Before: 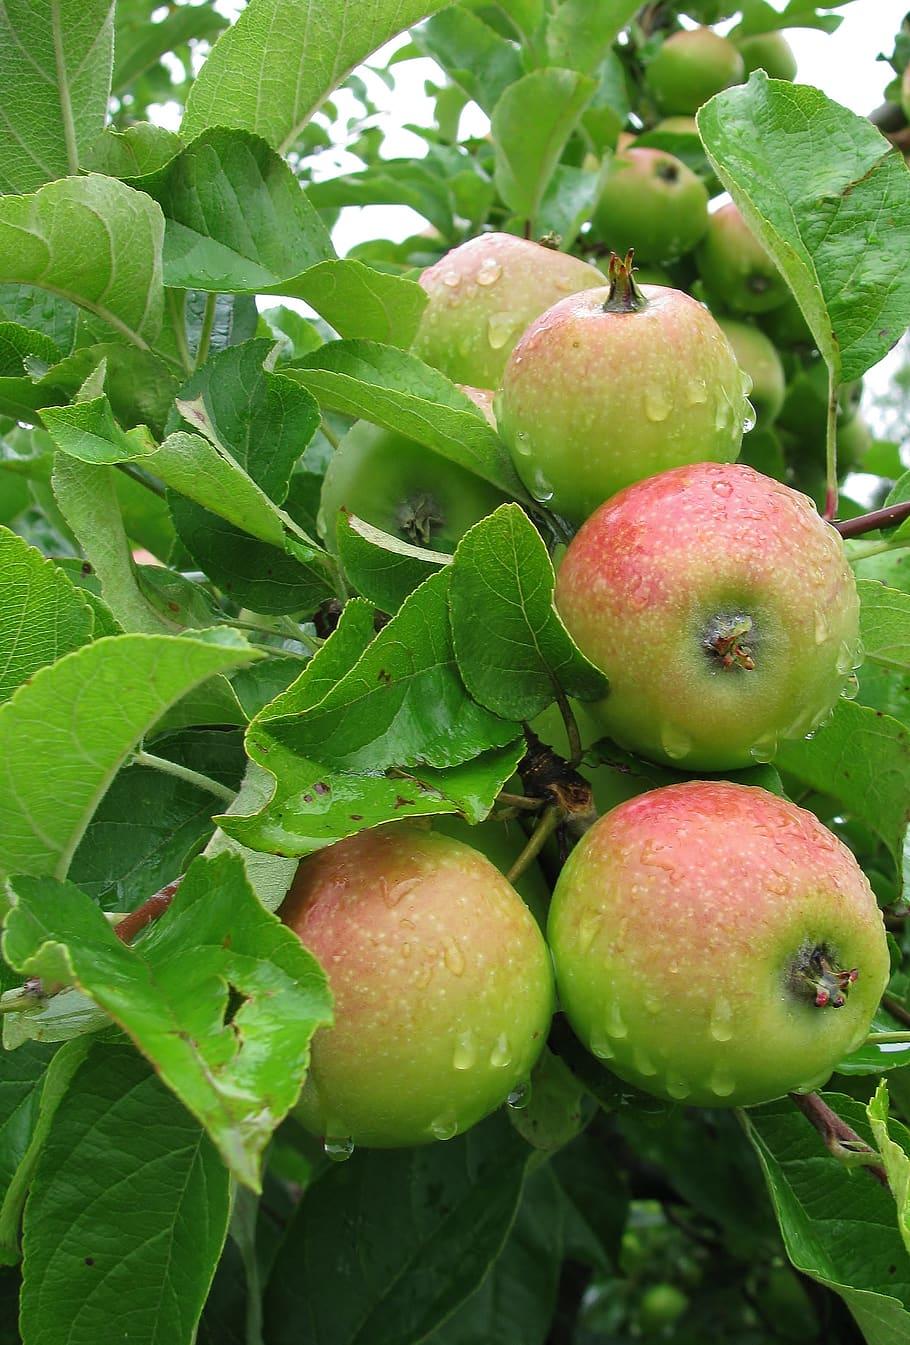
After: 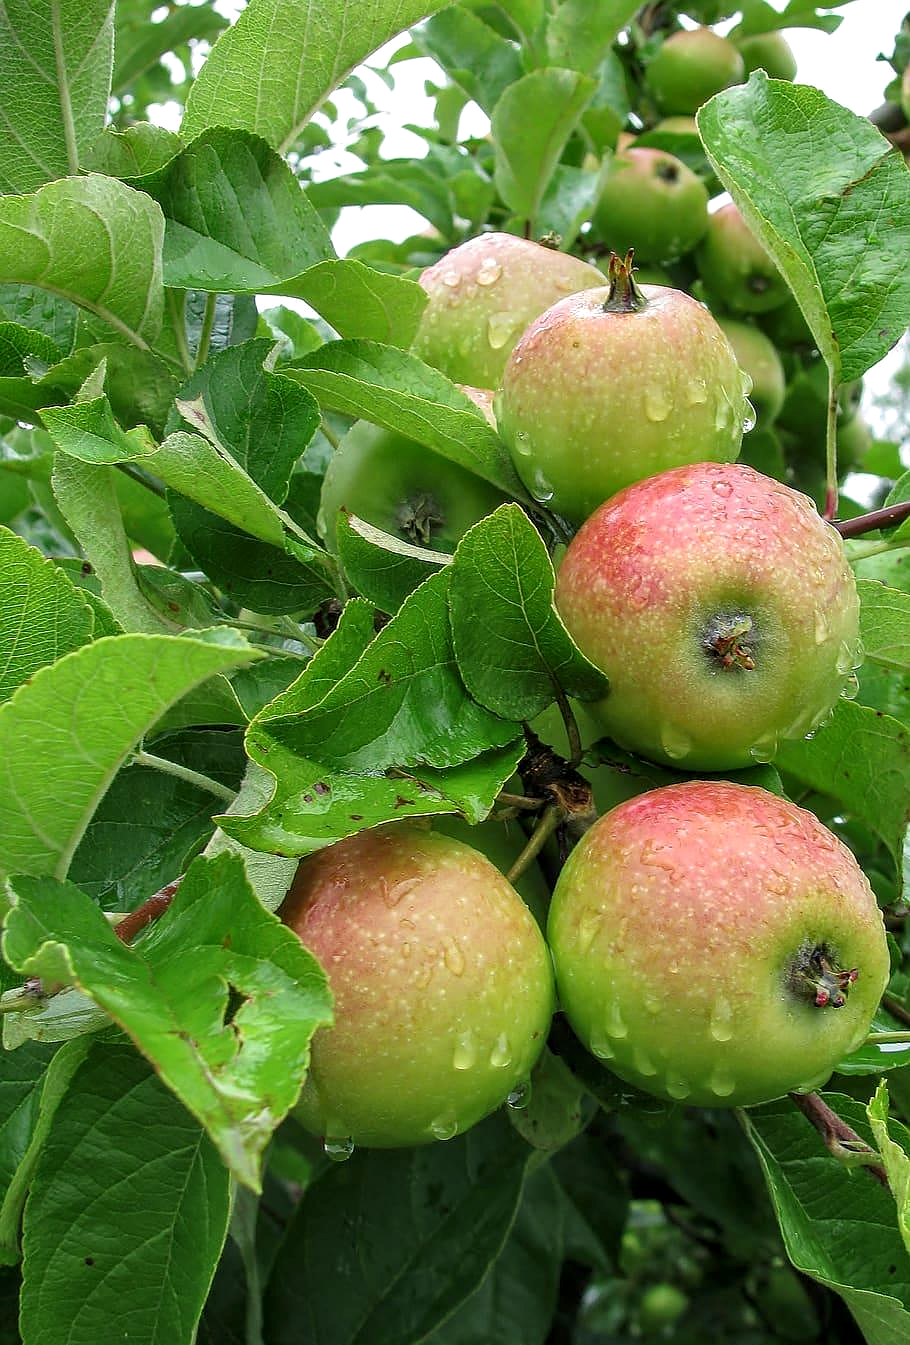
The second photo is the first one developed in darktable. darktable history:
sharpen: radius 0.991
local contrast: detail 130%
